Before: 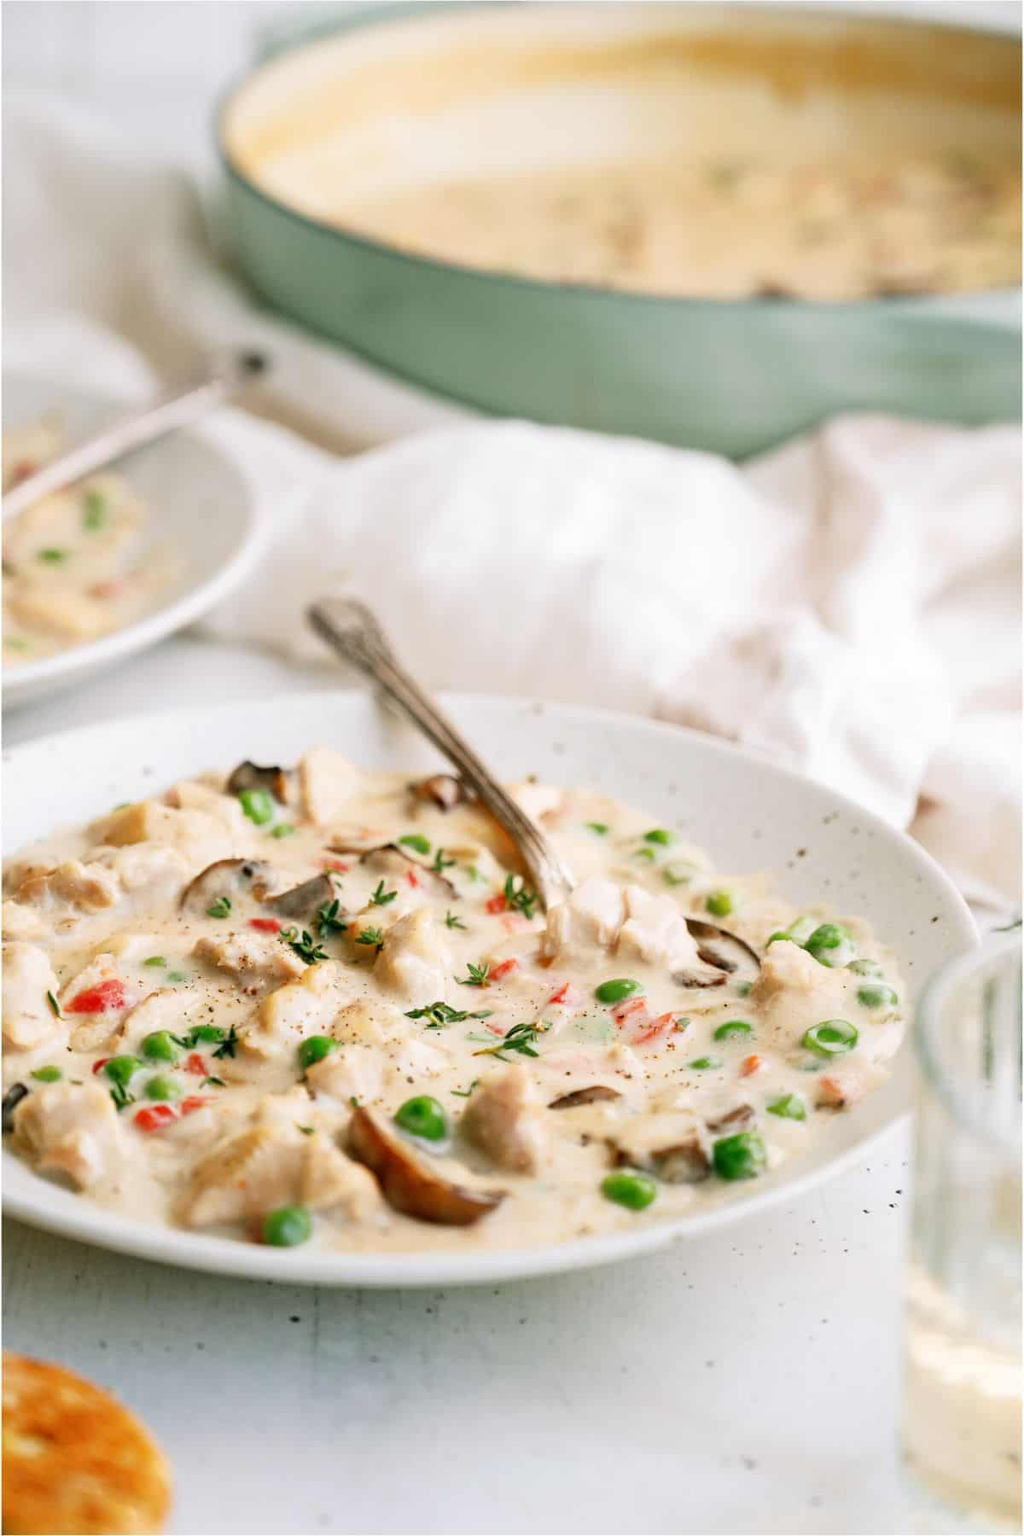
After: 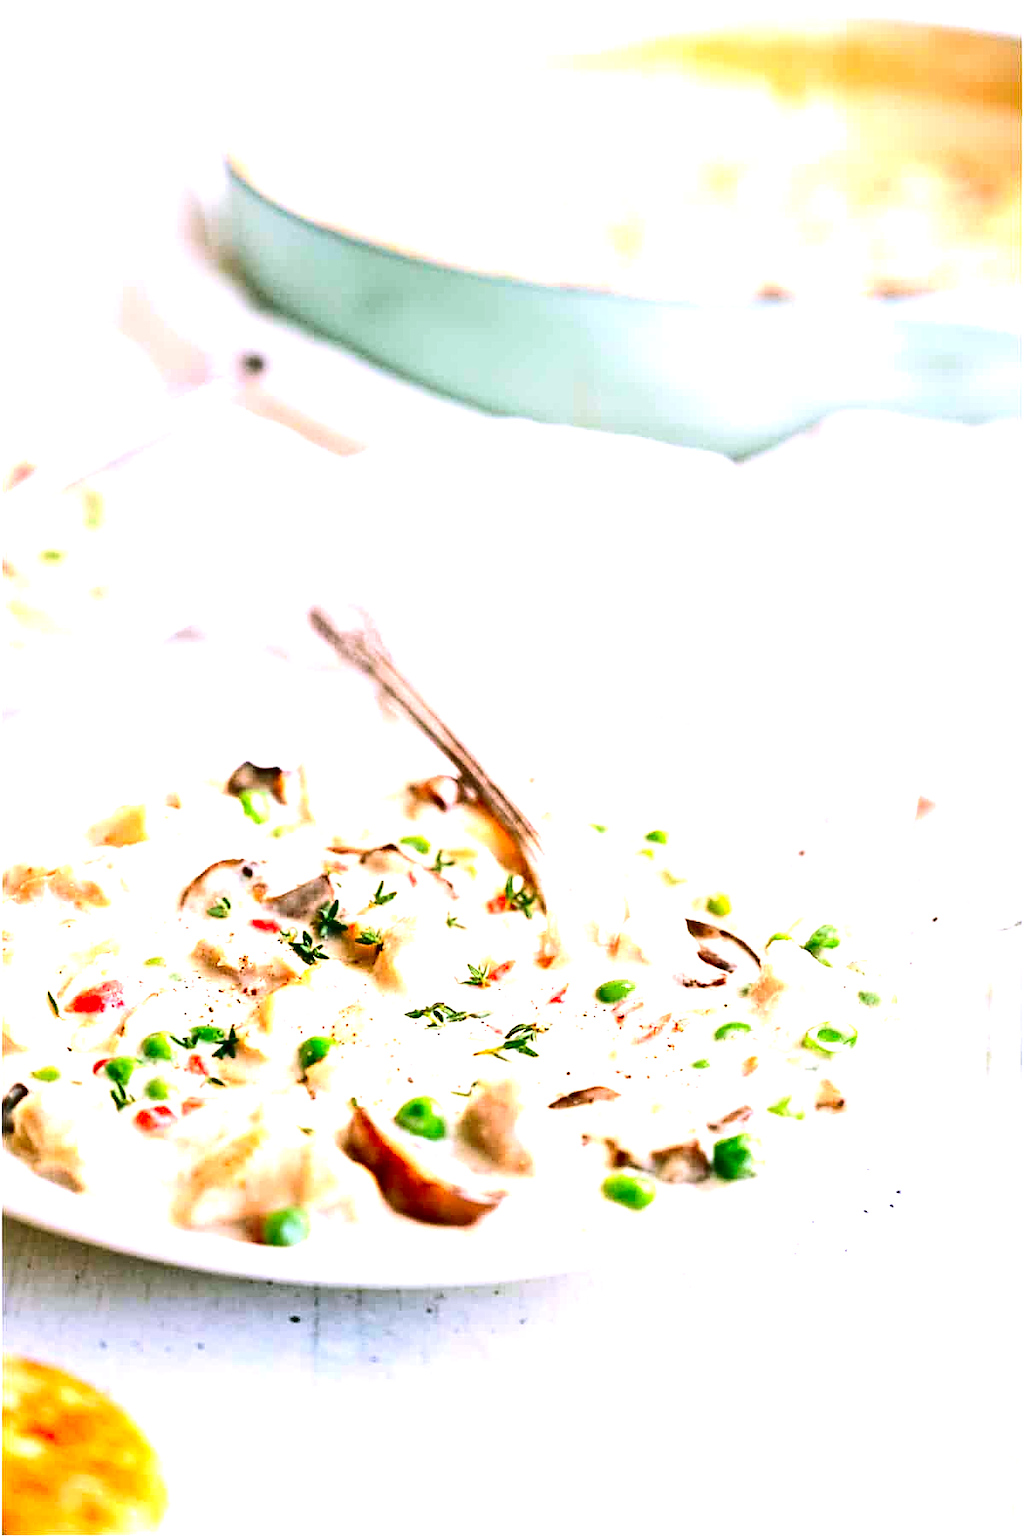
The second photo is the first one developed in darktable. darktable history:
sharpen: on, module defaults
white balance: red 1.042, blue 1.17
exposure: black level correction 0, exposure 1.379 EV, compensate exposure bias true, compensate highlight preservation false
contrast brightness saturation: contrast 0.22, brightness -0.19, saturation 0.24
velvia: on, module defaults
